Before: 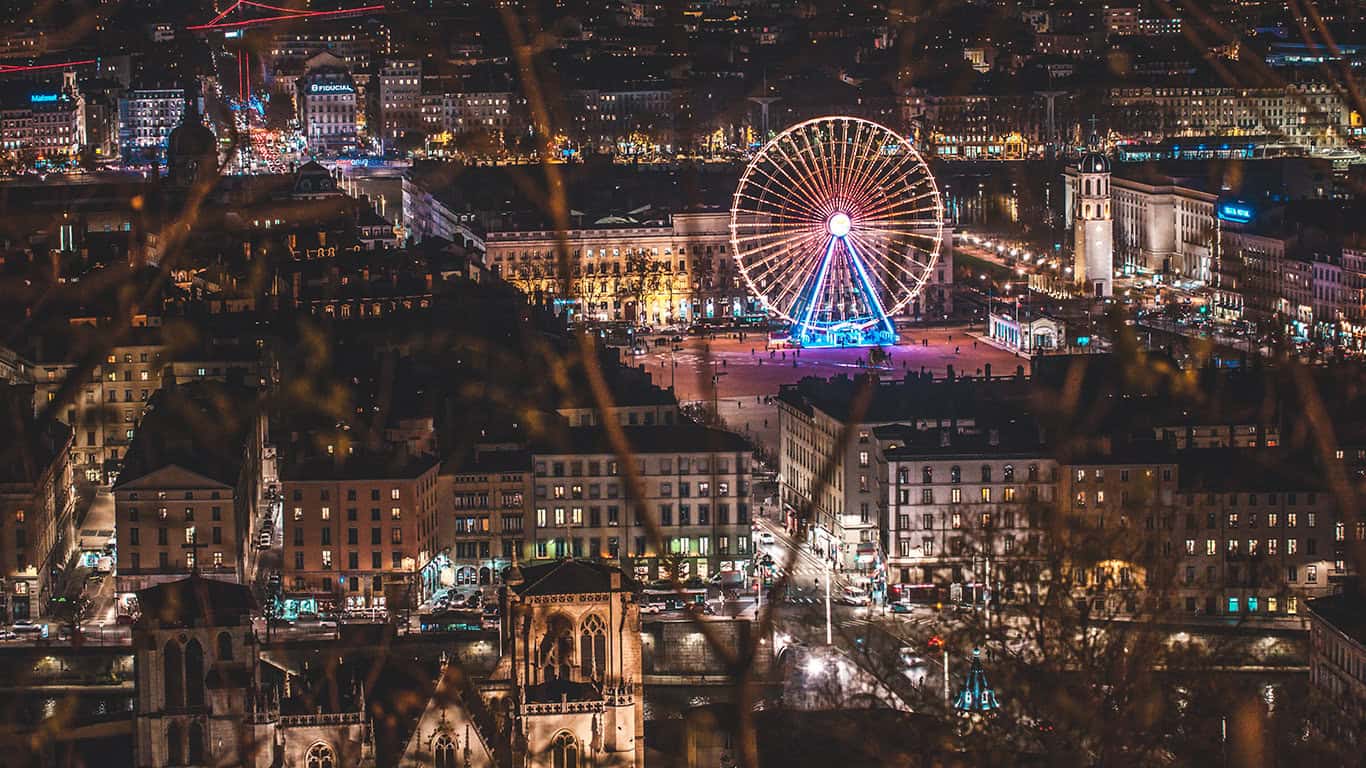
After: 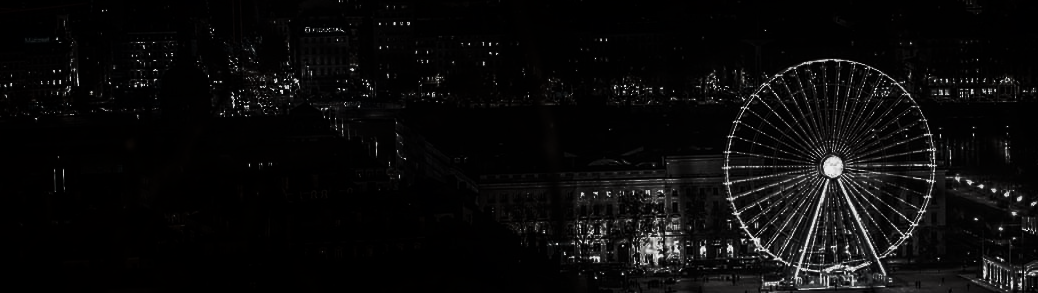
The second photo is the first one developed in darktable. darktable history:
shadows and highlights: shadows -69.35, highlights 35.58, soften with gaussian
crop: left 0.552%, top 7.63%, right 23.392%, bottom 54.169%
contrast brightness saturation: contrast -0.029, brightness -0.575, saturation -0.985
